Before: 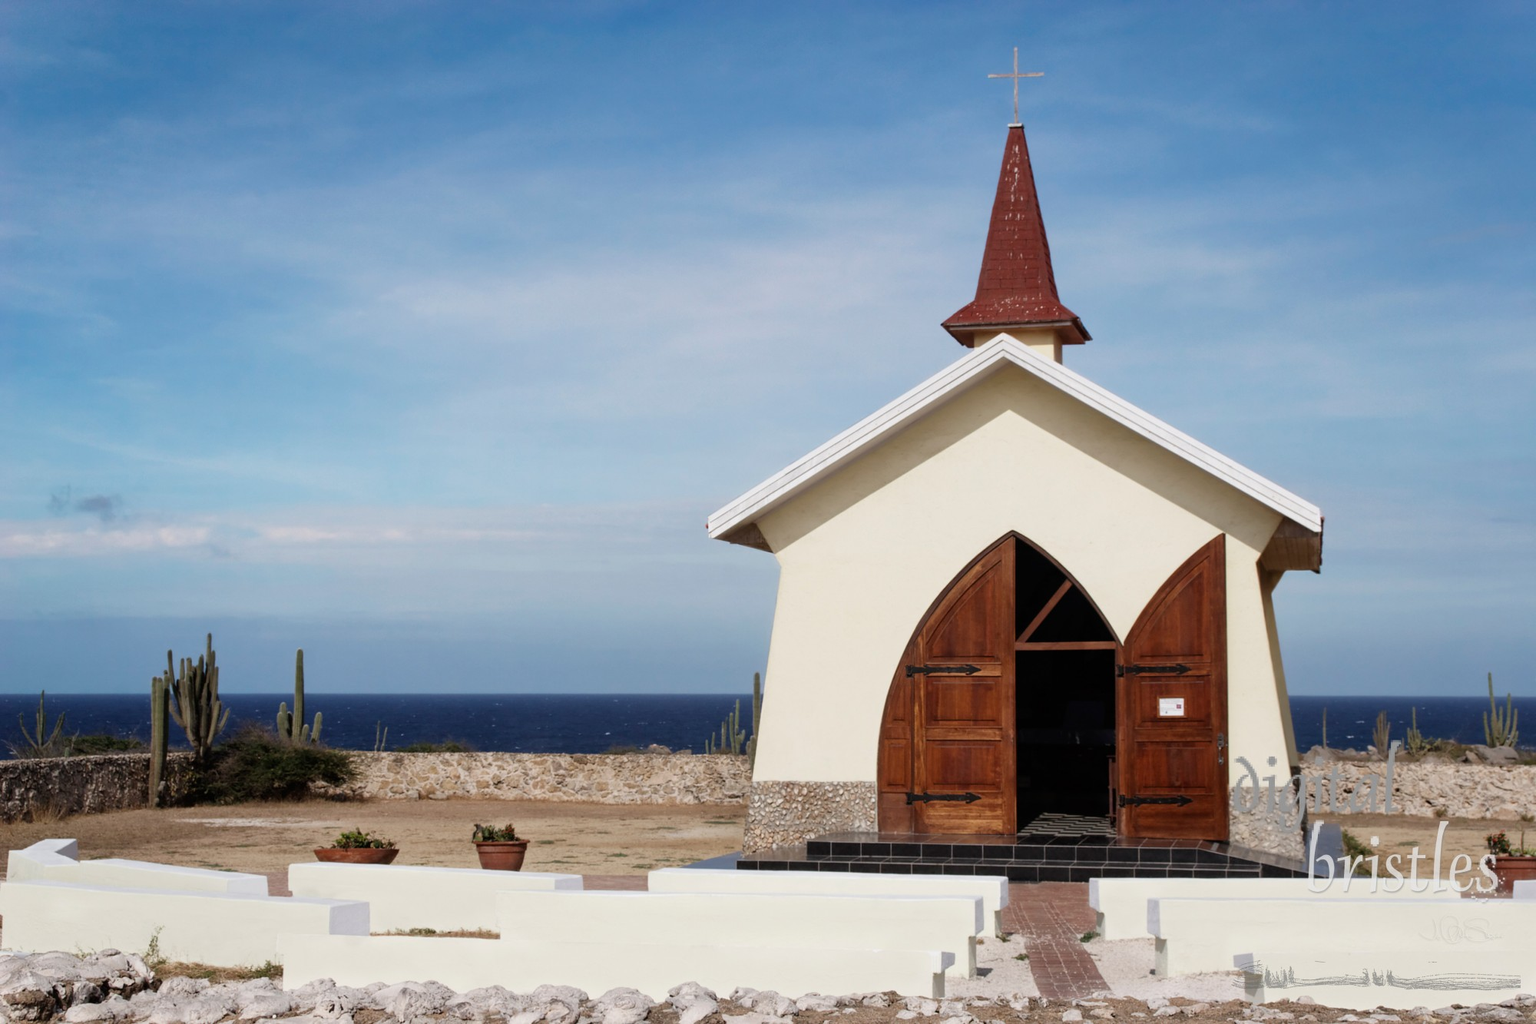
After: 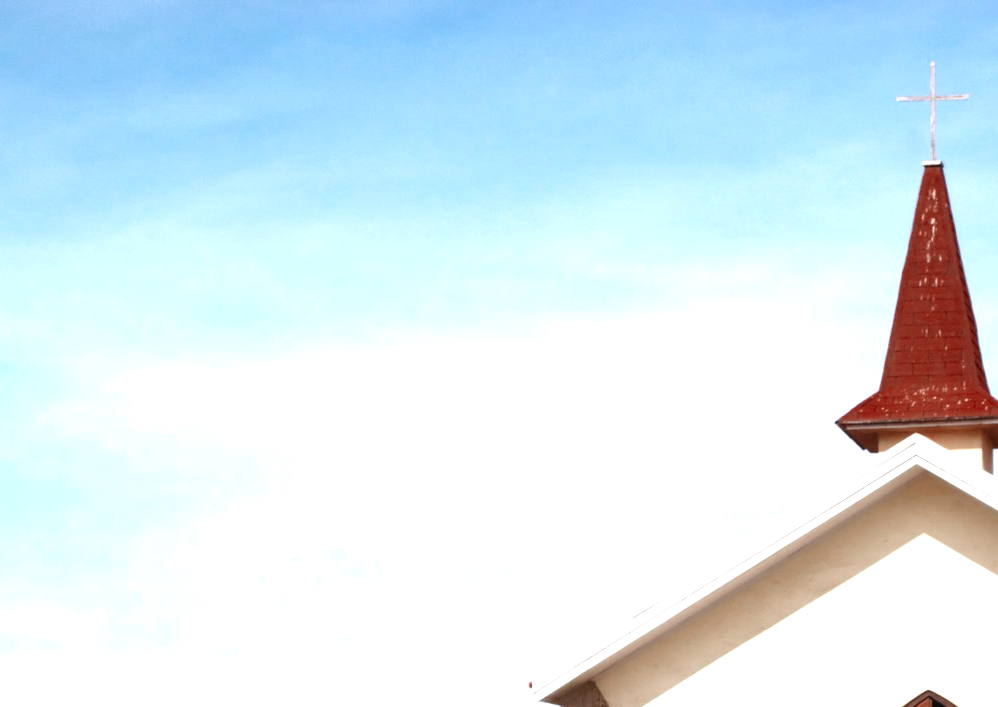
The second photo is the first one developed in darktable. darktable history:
color zones: curves: ch0 [(0, 0.299) (0.25, 0.383) (0.456, 0.352) (0.736, 0.571)]; ch1 [(0, 0.63) (0.151, 0.568) (0.254, 0.416) (0.47, 0.558) (0.732, 0.37) (0.909, 0.492)]; ch2 [(0.004, 0.604) (0.158, 0.443) (0.257, 0.403) (0.761, 0.468)]
crop: left 19.501%, right 30.564%, bottom 46.956%
exposure: black level correction 0, exposure 1.196 EV, compensate highlight preservation false
